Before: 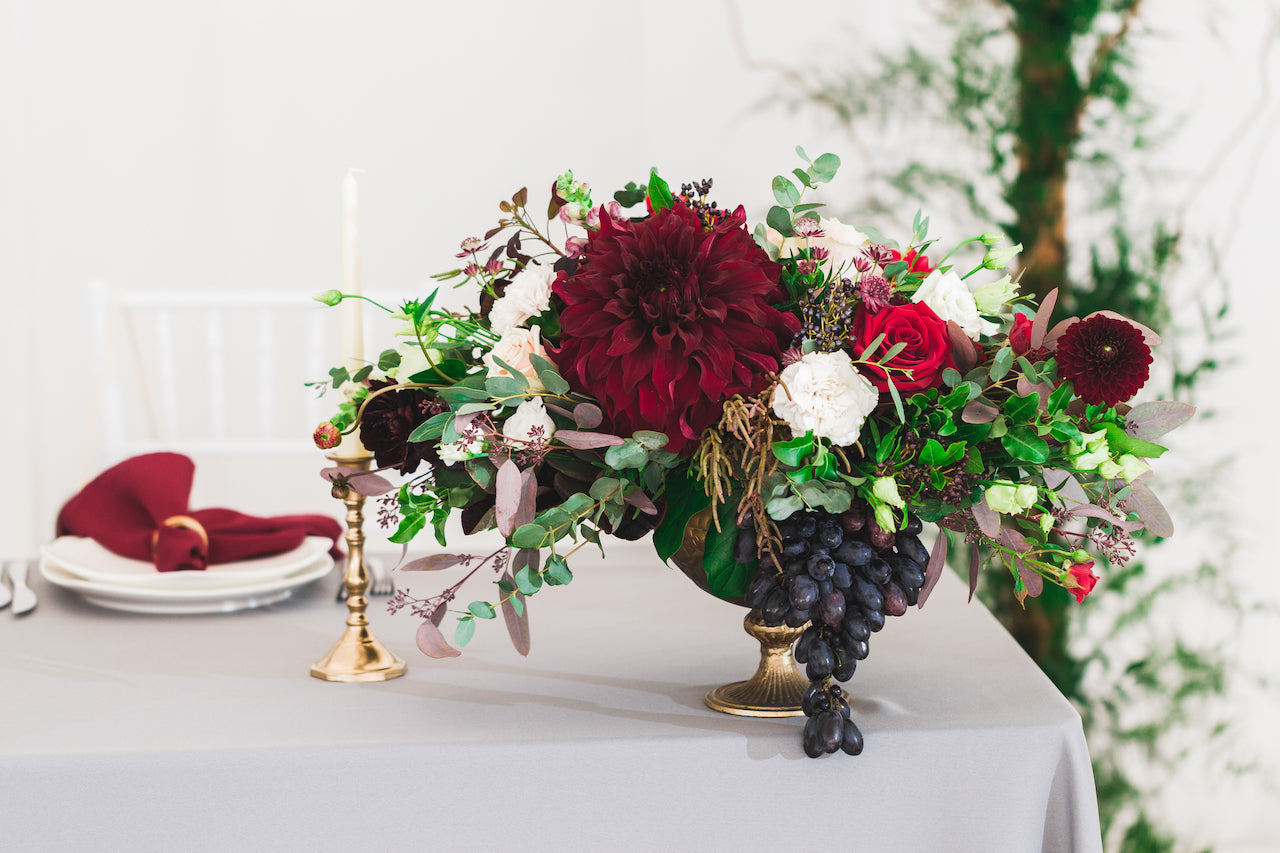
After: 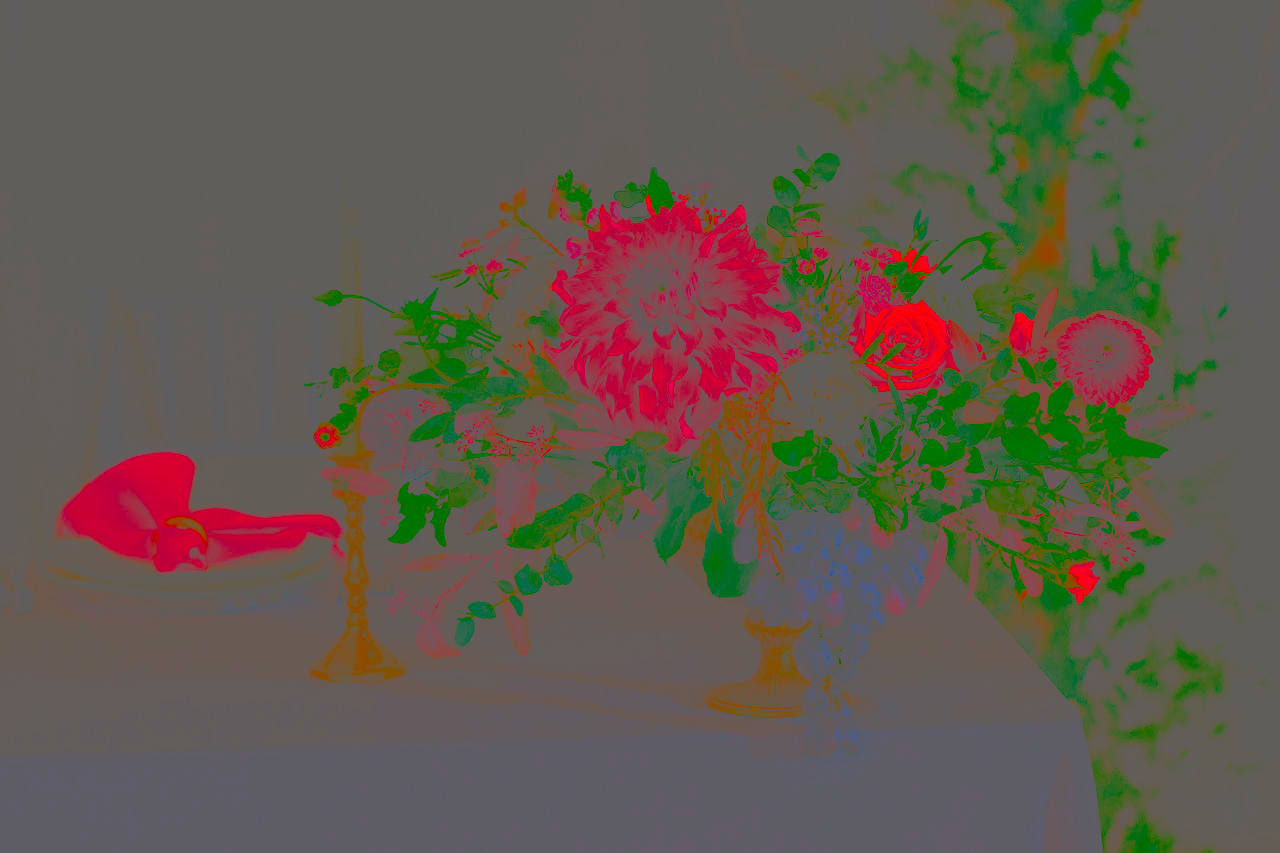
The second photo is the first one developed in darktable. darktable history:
contrast brightness saturation: contrast -0.989, brightness -0.171, saturation 0.762
tone equalizer: edges refinement/feathering 500, mask exposure compensation -1.57 EV, preserve details no
